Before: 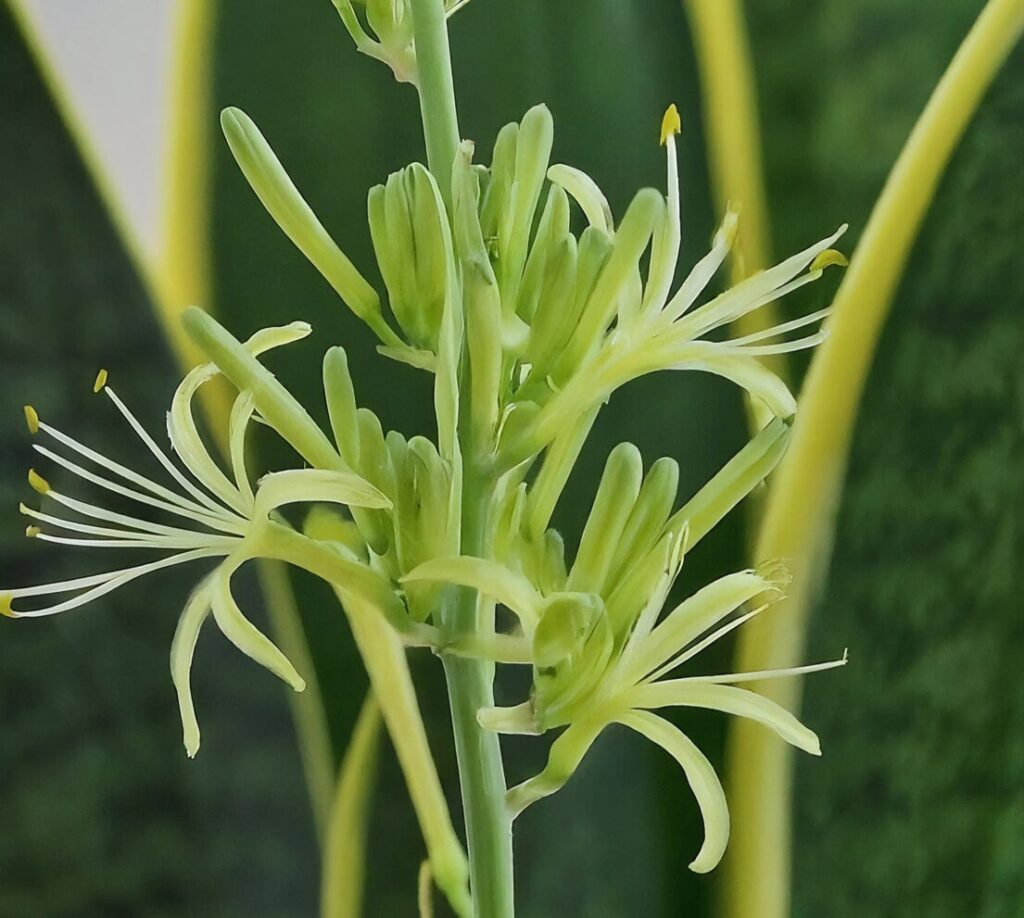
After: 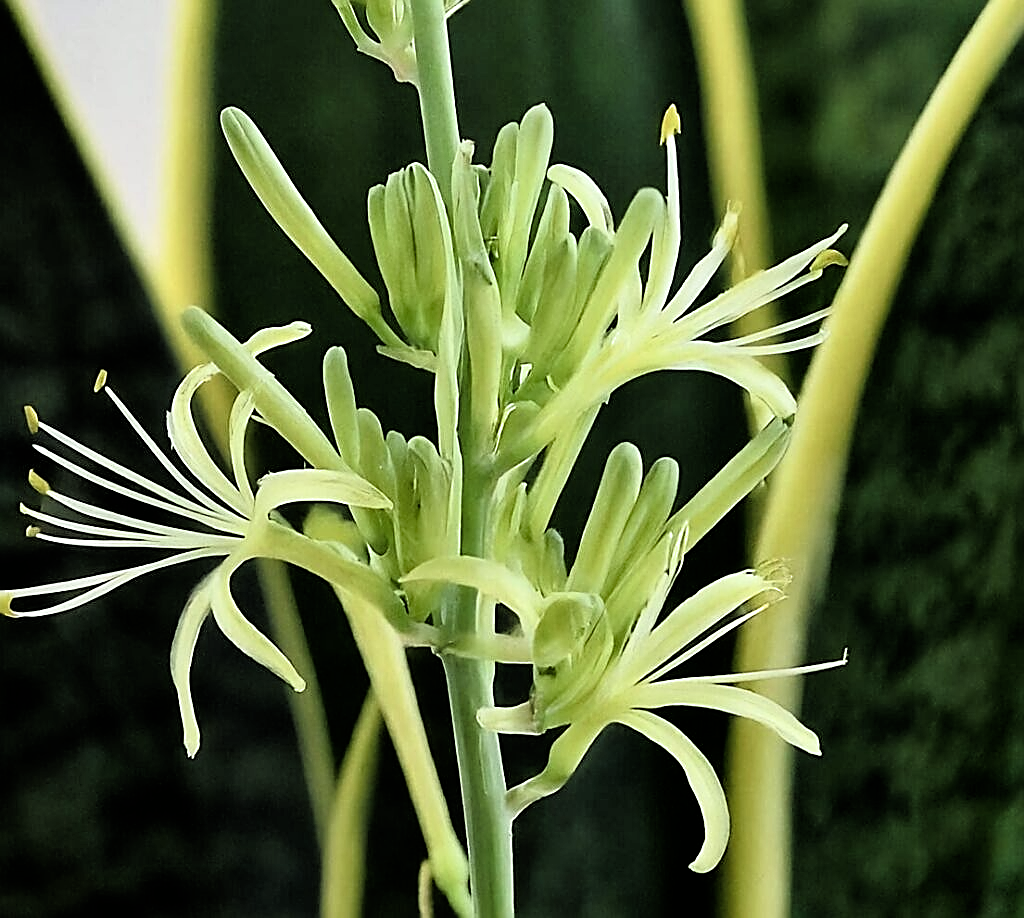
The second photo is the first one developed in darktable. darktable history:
filmic rgb: black relative exposure -3.62 EV, white relative exposure 2.14 EV, hardness 3.64
sharpen: amount 0.897
